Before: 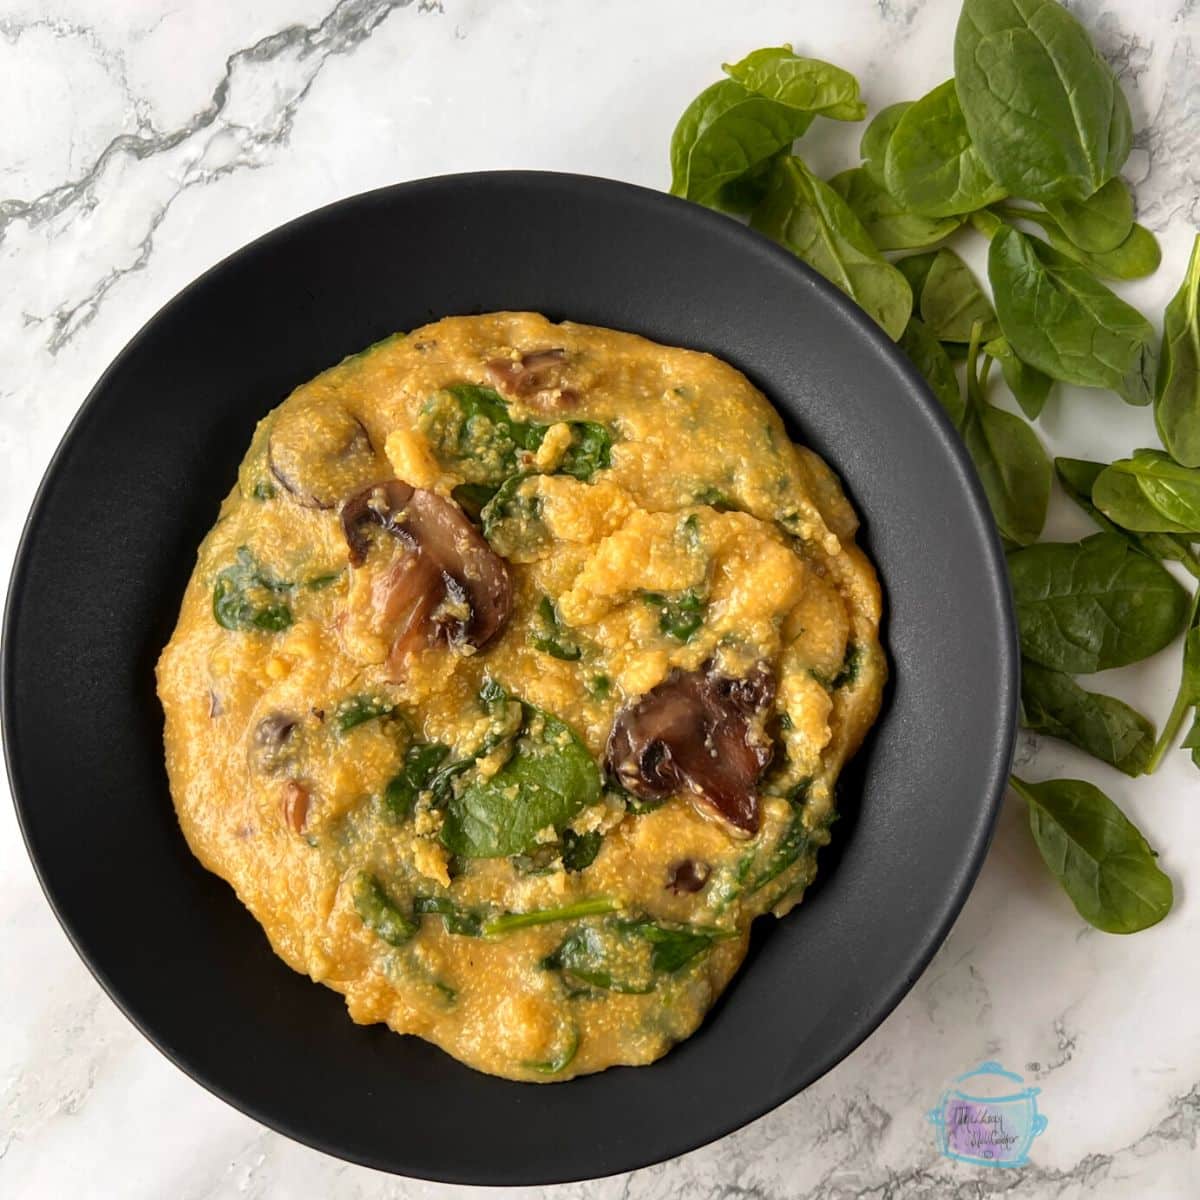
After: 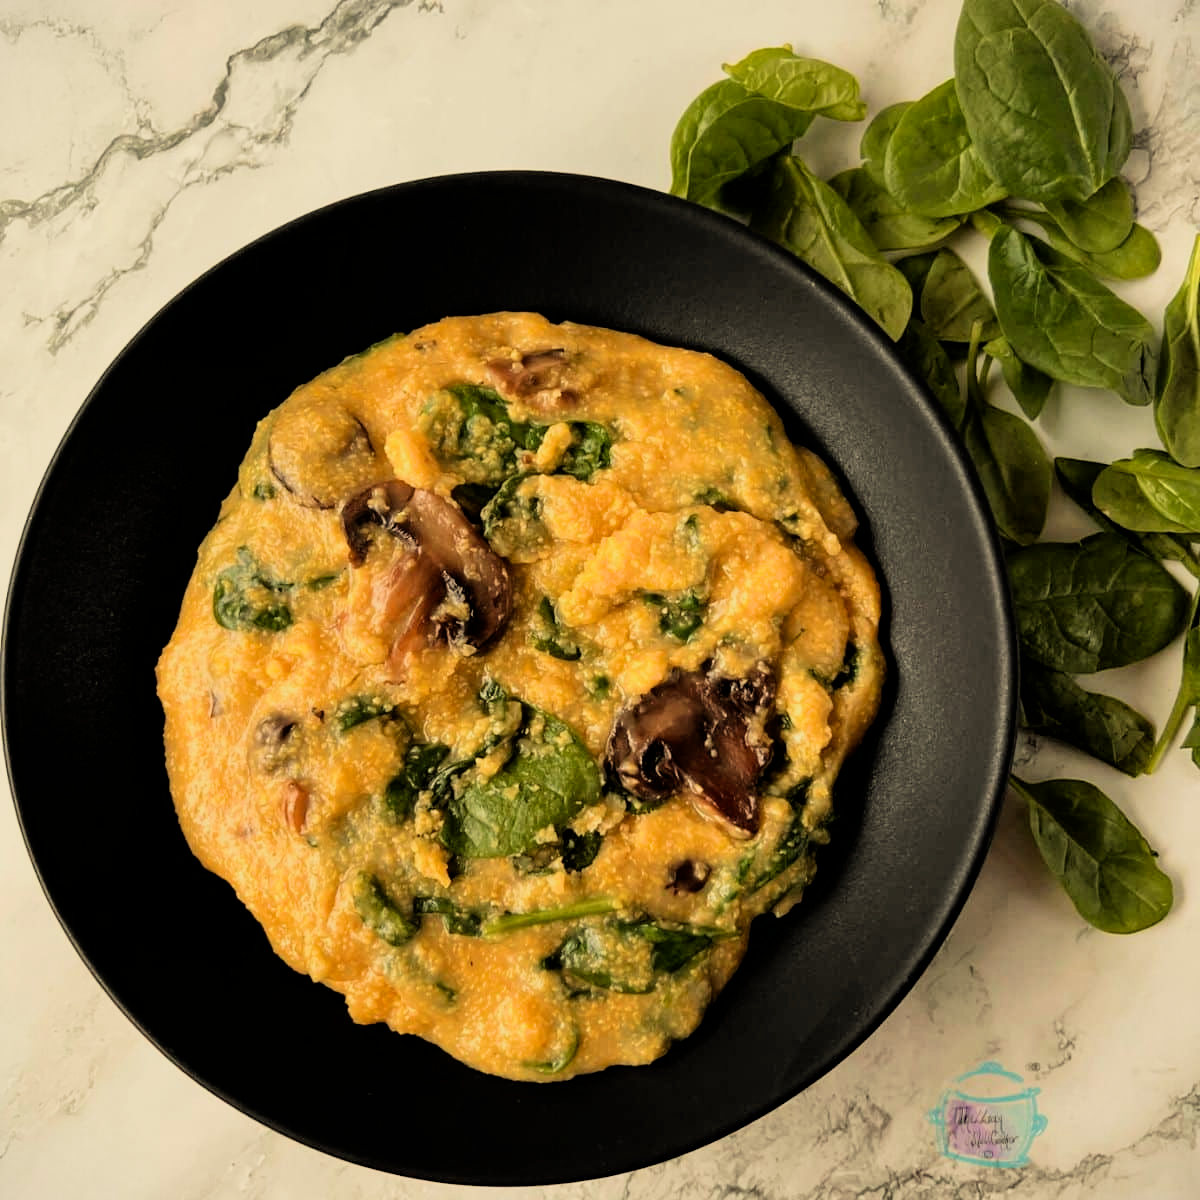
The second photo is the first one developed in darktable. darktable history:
vignetting: fall-off start 116.67%, fall-off radius 59.26%, brightness -0.31, saturation -0.056
white balance: red 1.08, blue 0.791
filmic rgb: black relative exposure -5 EV, hardness 2.88, contrast 1.3, highlights saturation mix -30%
haze removal: adaptive false
